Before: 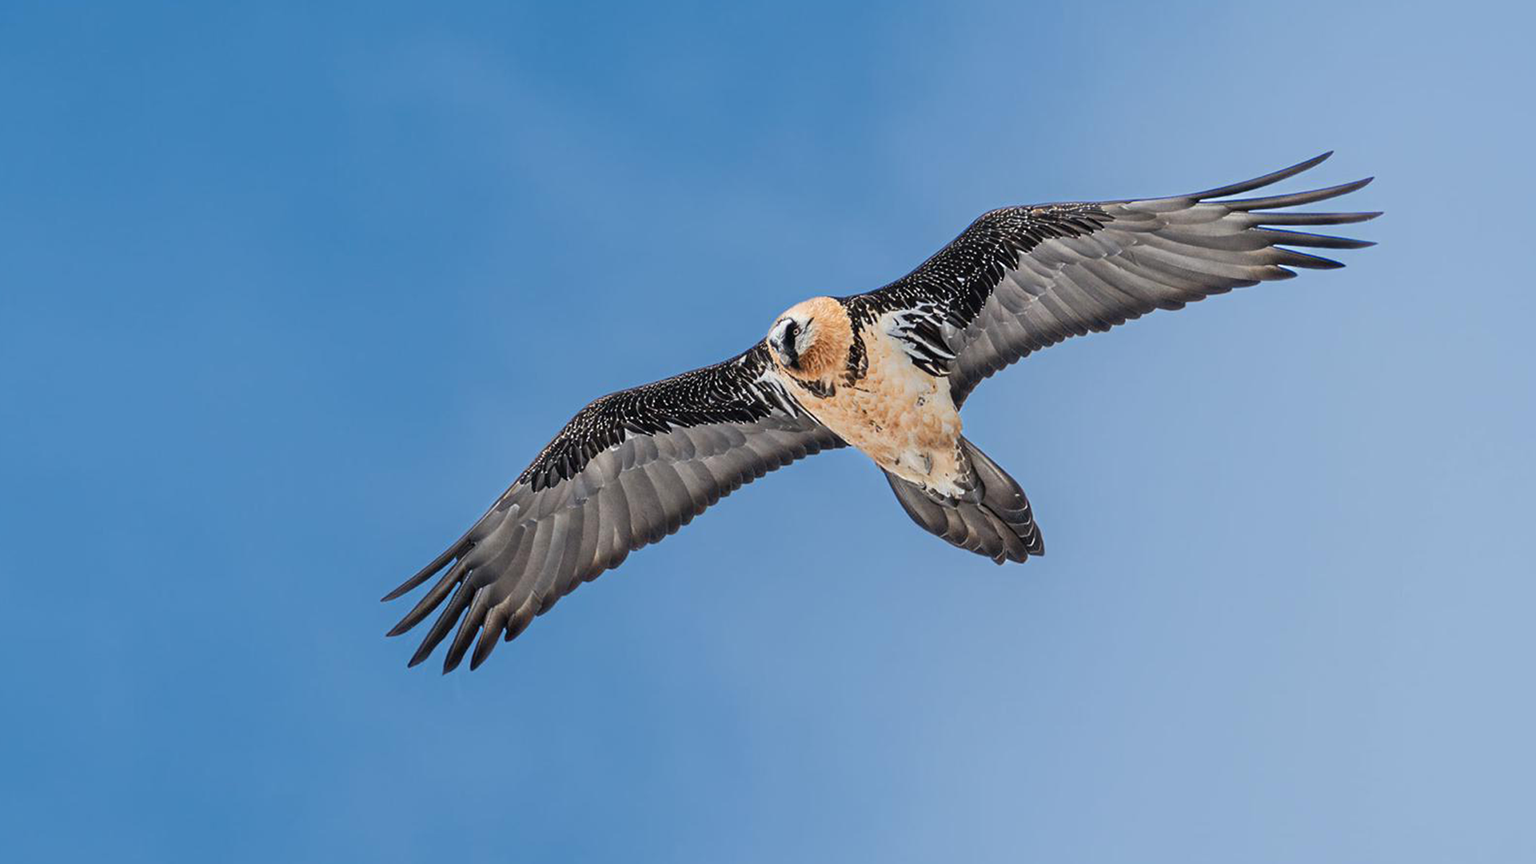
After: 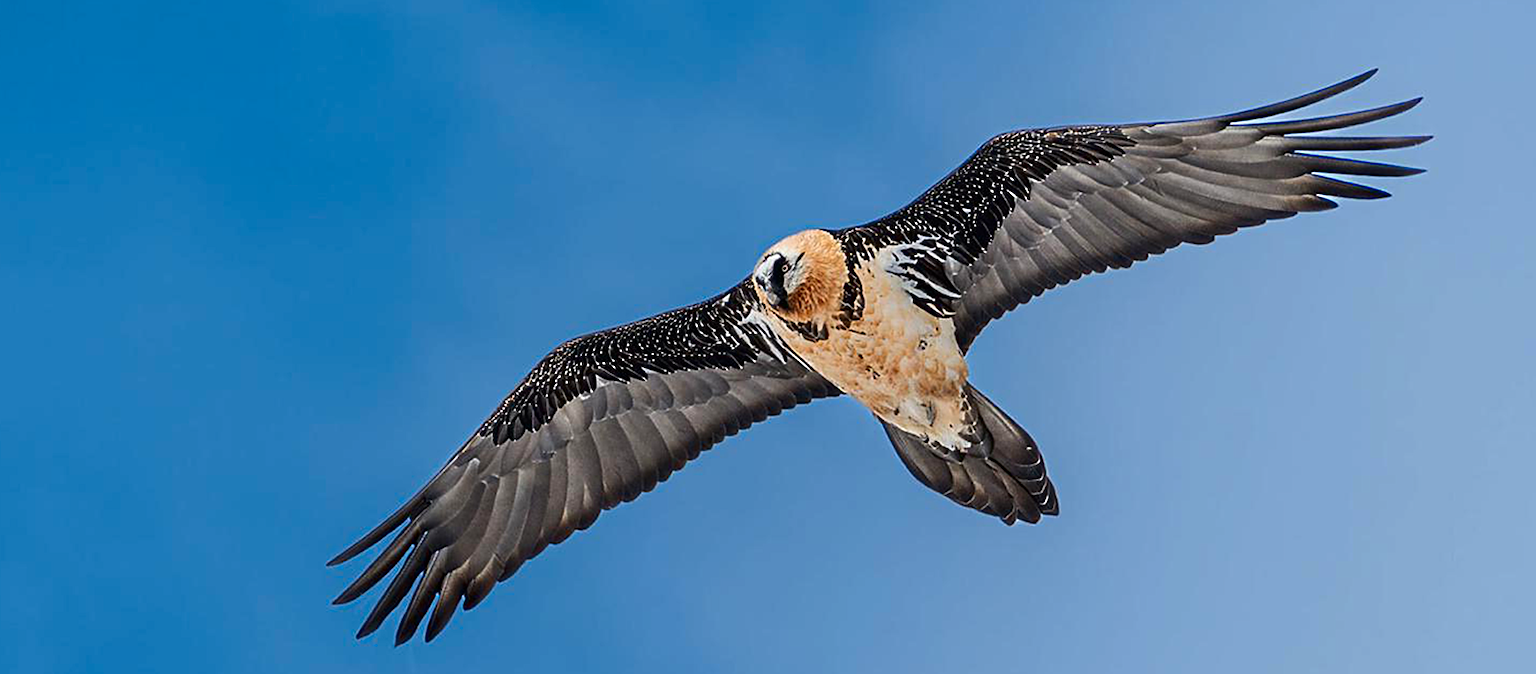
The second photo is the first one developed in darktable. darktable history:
sharpen: on, module defaults
contrast brightness saturation: contrast 0.117, brightness -0.115, saturation 0.203
crop: left 5.553%, top 10.318%, right 3.791%, bottom 18.933%
